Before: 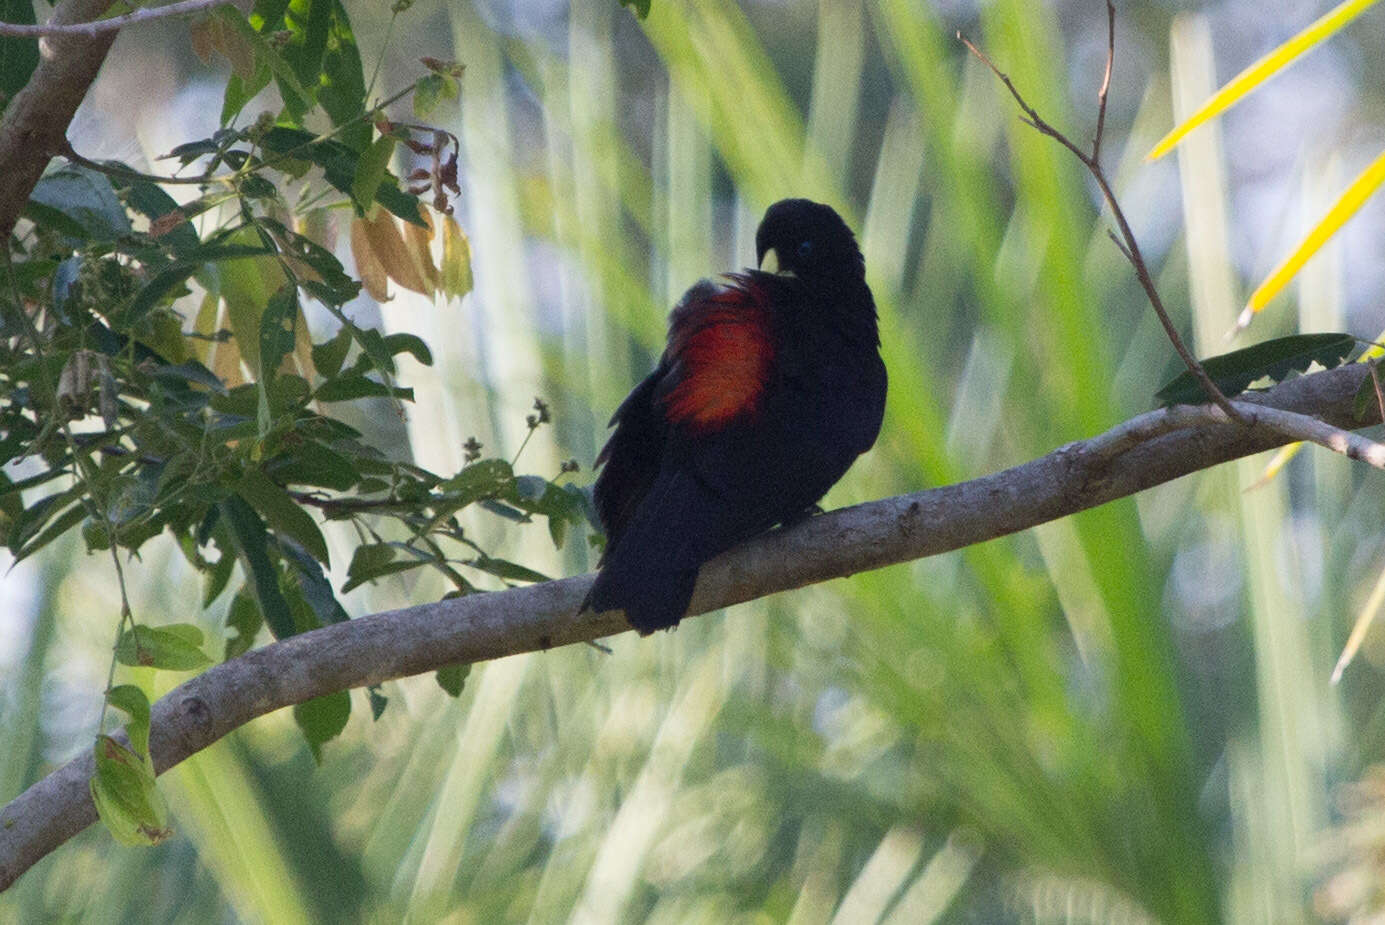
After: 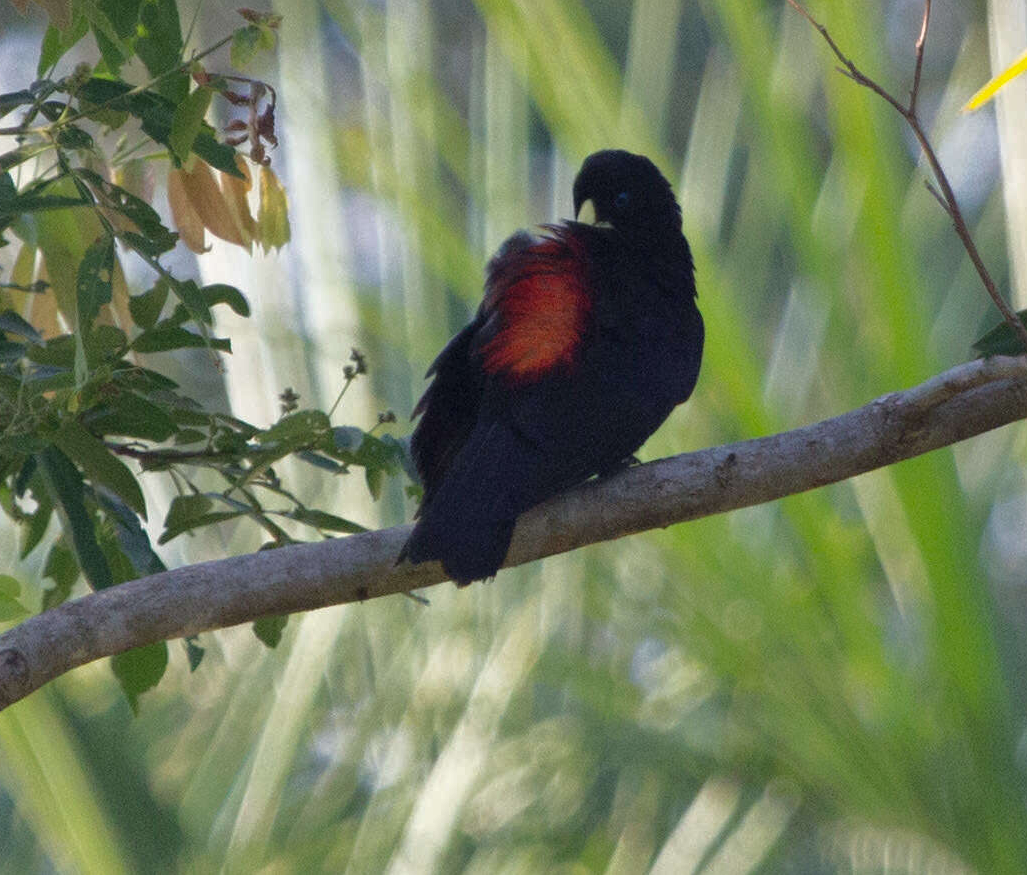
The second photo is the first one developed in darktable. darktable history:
crop and rotate: left 13.218%, top 5.353%, right 12.593%
shadows and highlights: soften with gaussian
tone equalizer: -8 EV -0.001 EV, -7 EV 0.002 EV, -6 EV -0.004 EV, -5 EV -0.004 EV, -4 EV -0.053 EV, -3 EV -0.223 EV, -2 EV -0.294 EV, -1 EV 0.094 EV, +0 EV 0.303 EV, edges refinement/feathering 500, mask exposure compensation -1.57 EV, preserve details no
